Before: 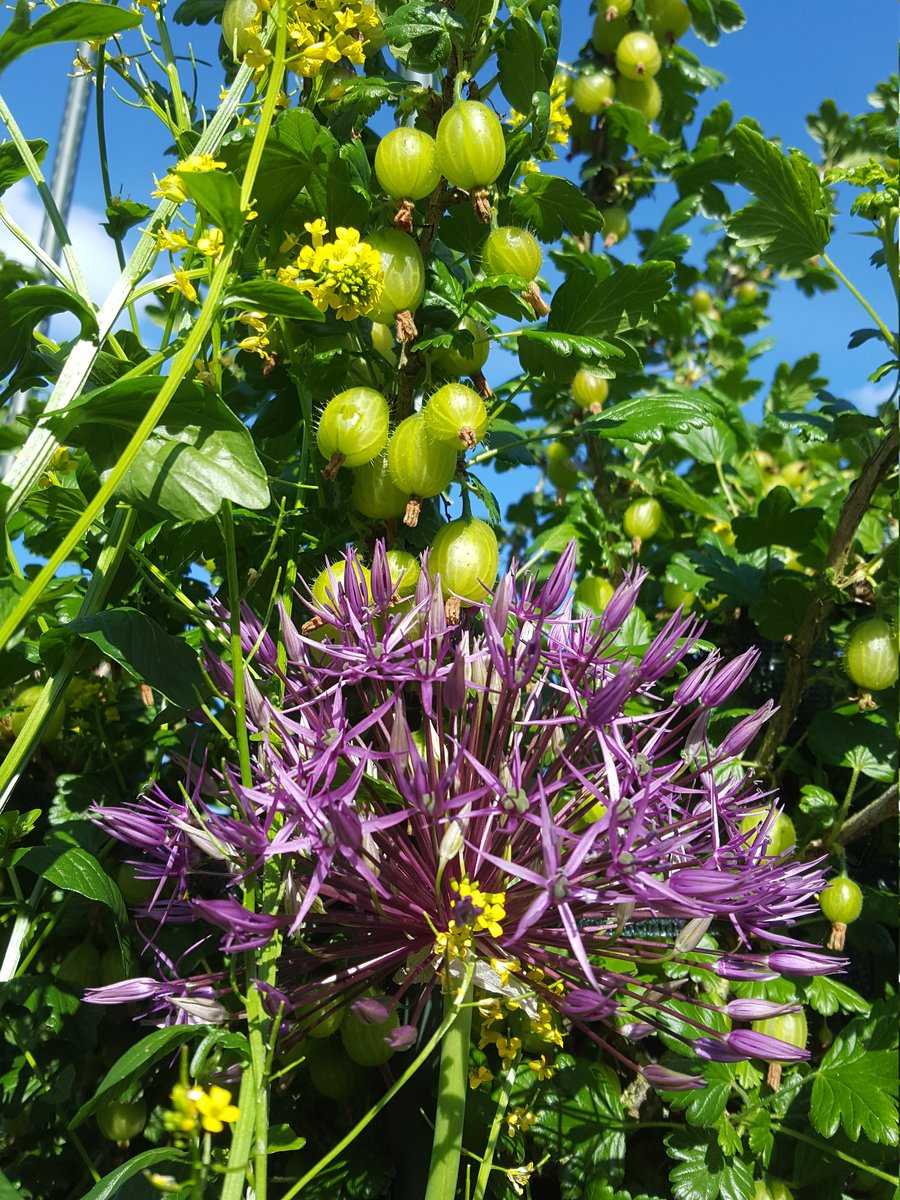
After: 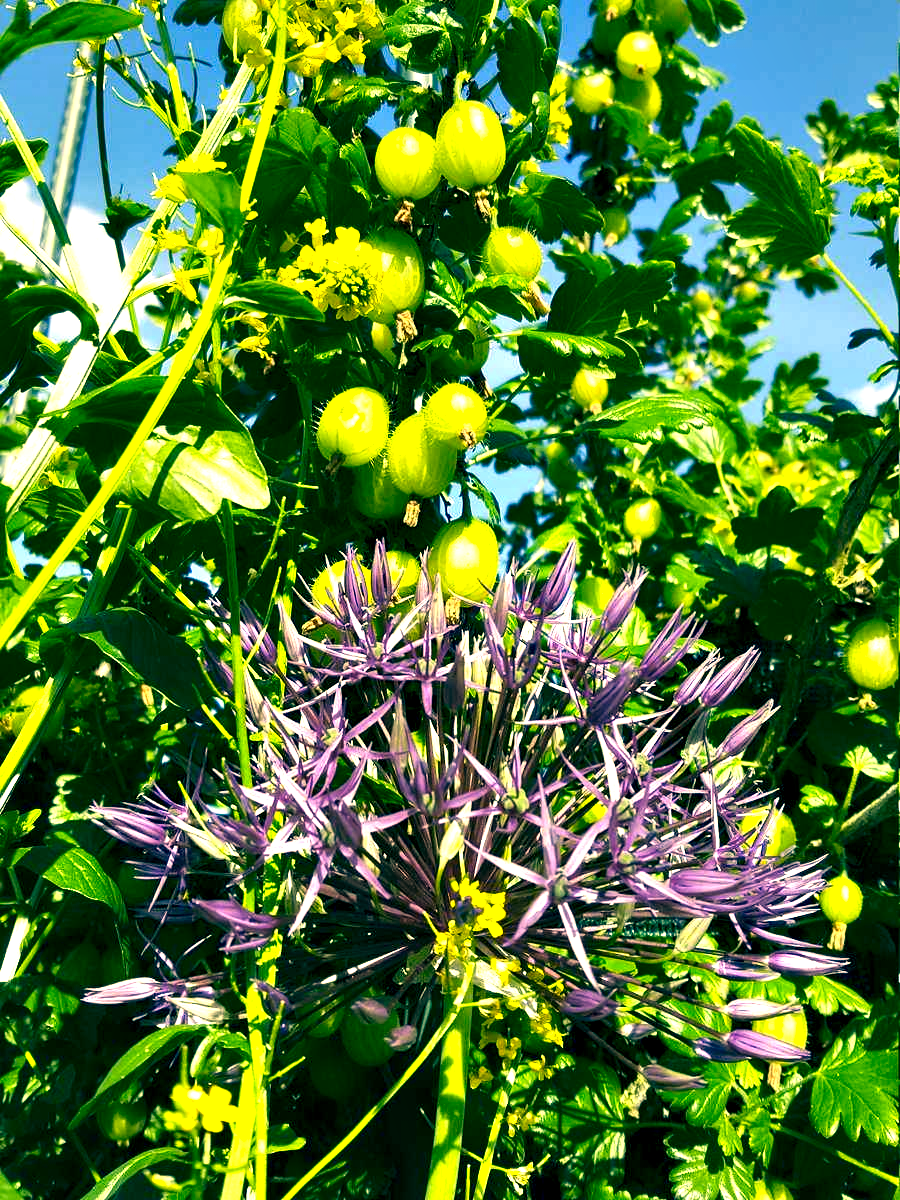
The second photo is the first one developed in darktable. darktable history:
exposure: black level correction 0, exposure 0.498 EV, compensate highlight preservation false
contrast equalizer: y [[0.6 ×6], [0.55 ×6], [0 ×6], [0 ×6], [0 ×6]]
color correction: highlights a* 1.92, highlights b* 33.9, shadows a* -36.14, shadows b* -5.74
